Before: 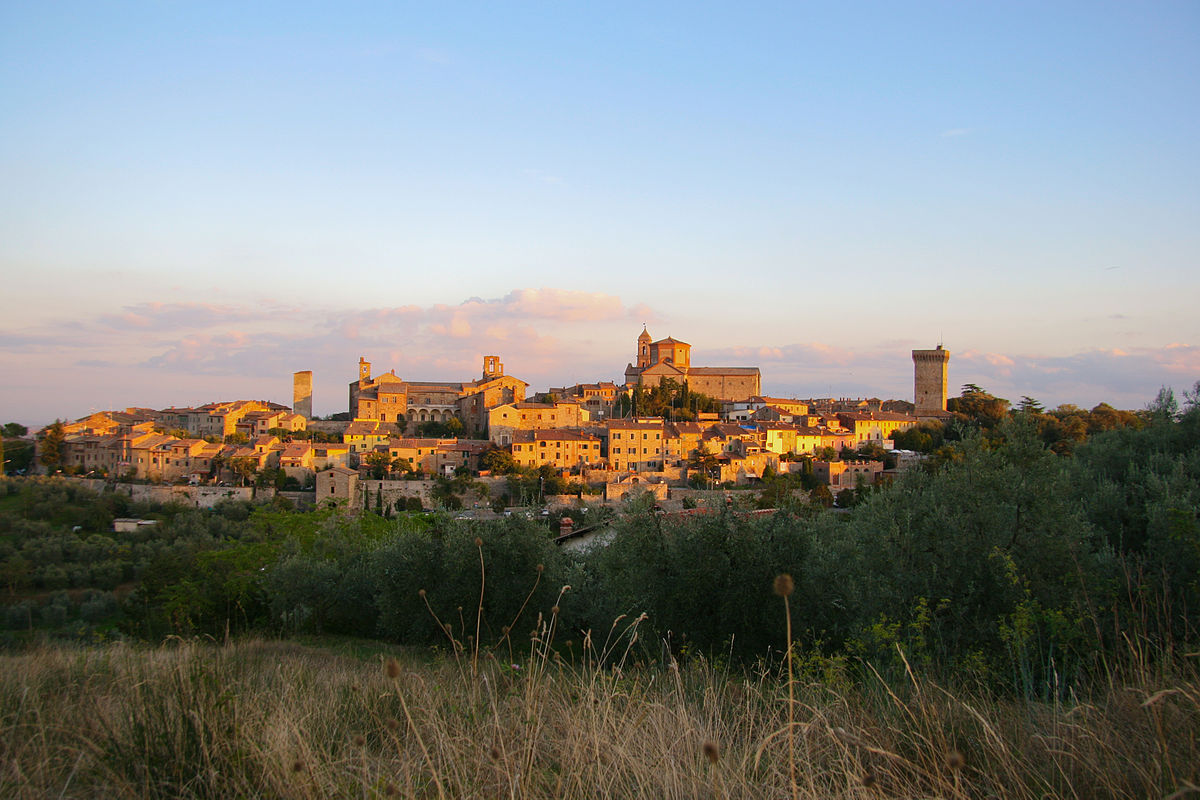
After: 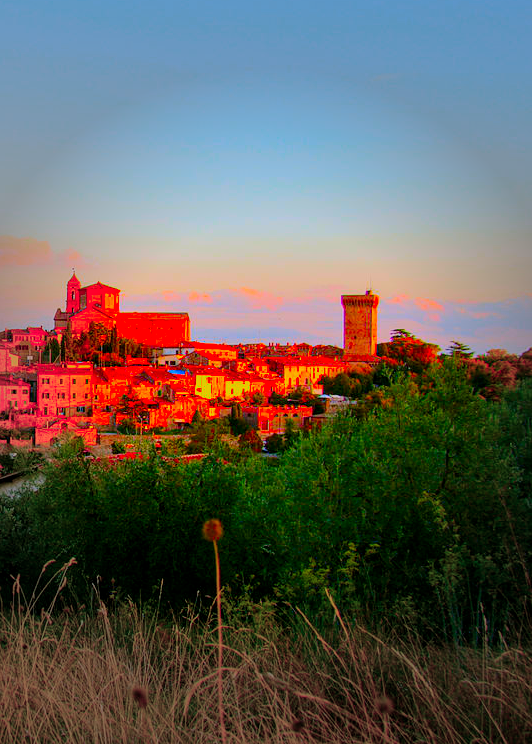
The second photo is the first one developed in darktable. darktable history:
filmic rgb: black relative exposure -7.65 EV, white relative exposure 4.56 EV, hardness 3.61
color correction: highlights b* -0.03, saturation 2.98
color balance rgb: linear chroma grading › global chroma 5.992%, perceptual saturation grading › global saturation 36.146%, hue shift -5.57°, contrast -21.253%
vignetting: fall-off start 40.86%, fall-off radius 41.21%, unbound false
local contrast: on, module defaults
tone curve: curves: ch0 [(0, 0) (0.004, 0.001) (0.133, 0.112) (0.325, 0.362) (0.832, 0.893) (1, 1)], color space Lab, independent channels, preserve colors none
exposure: exposure -0.069 EV, compensate highlight preservation false
crop: left 47.616%, top 6.907%, right 8.037%
